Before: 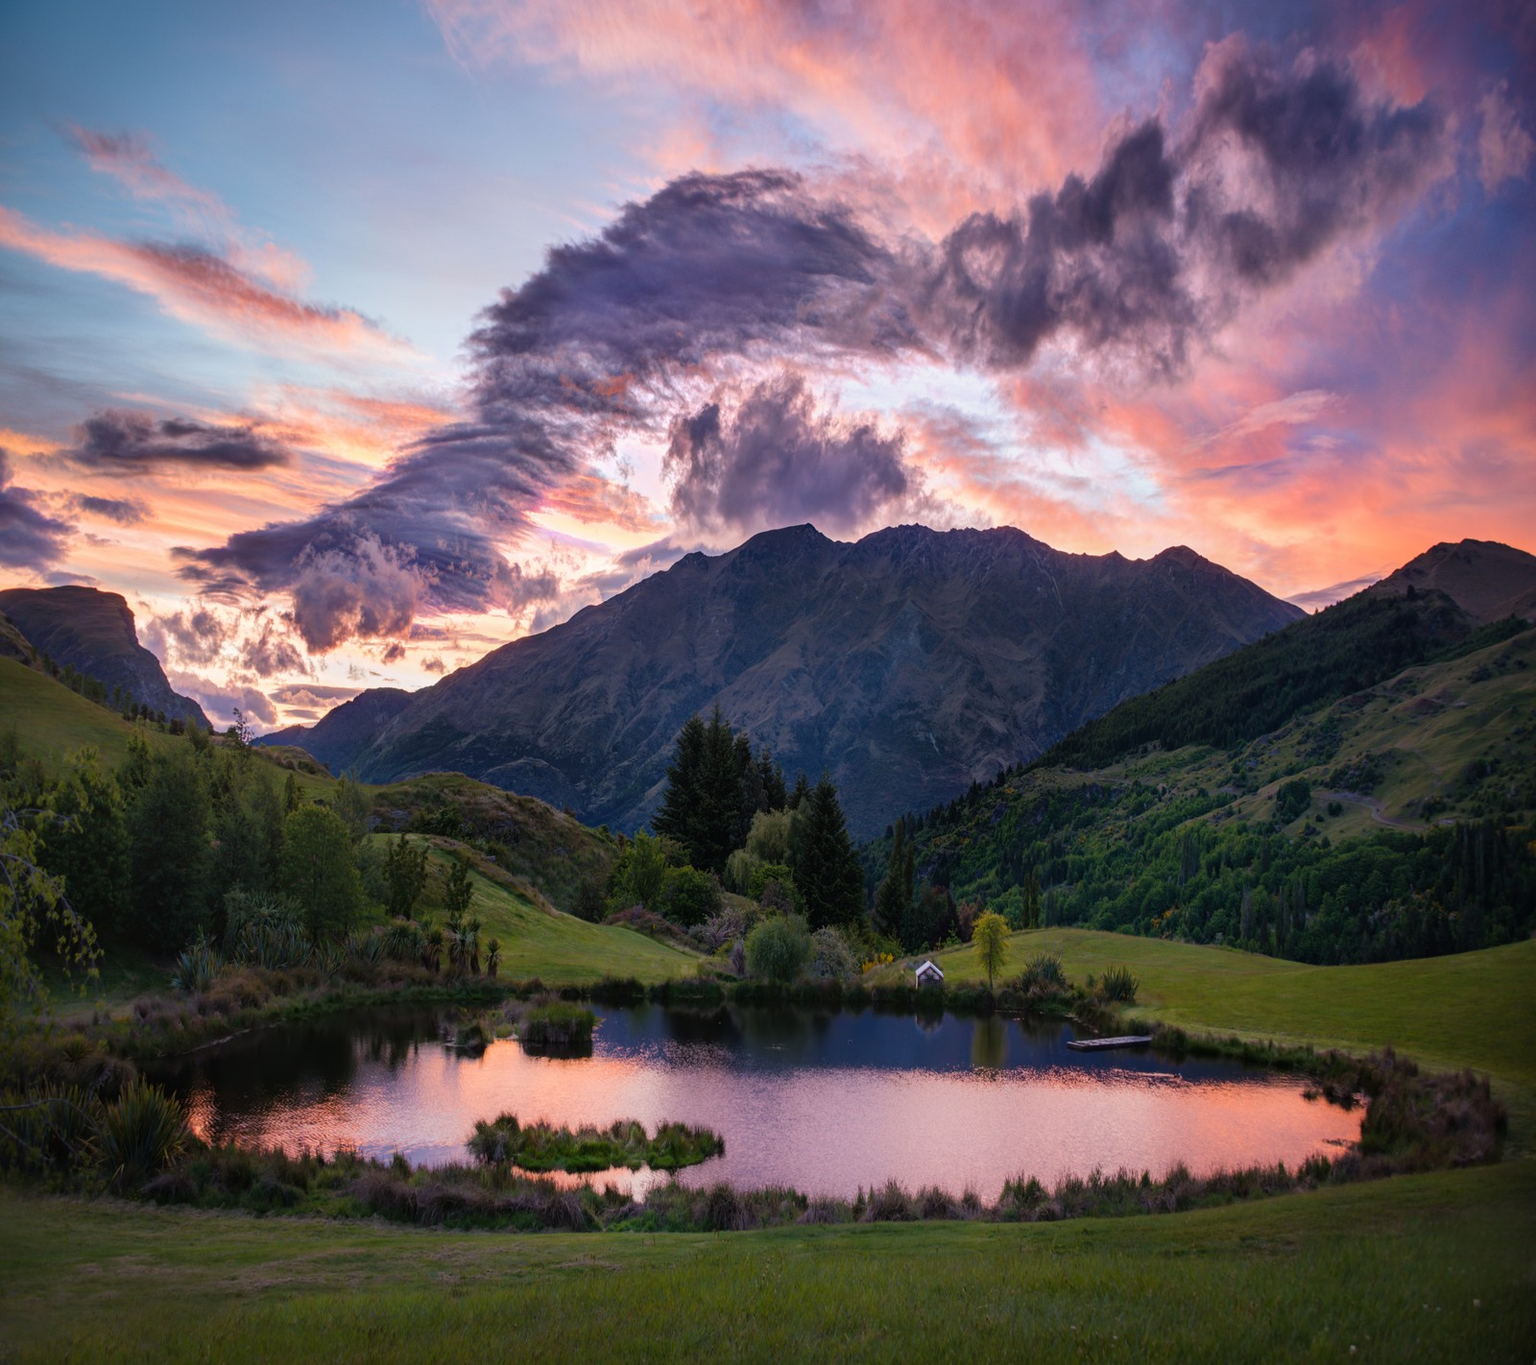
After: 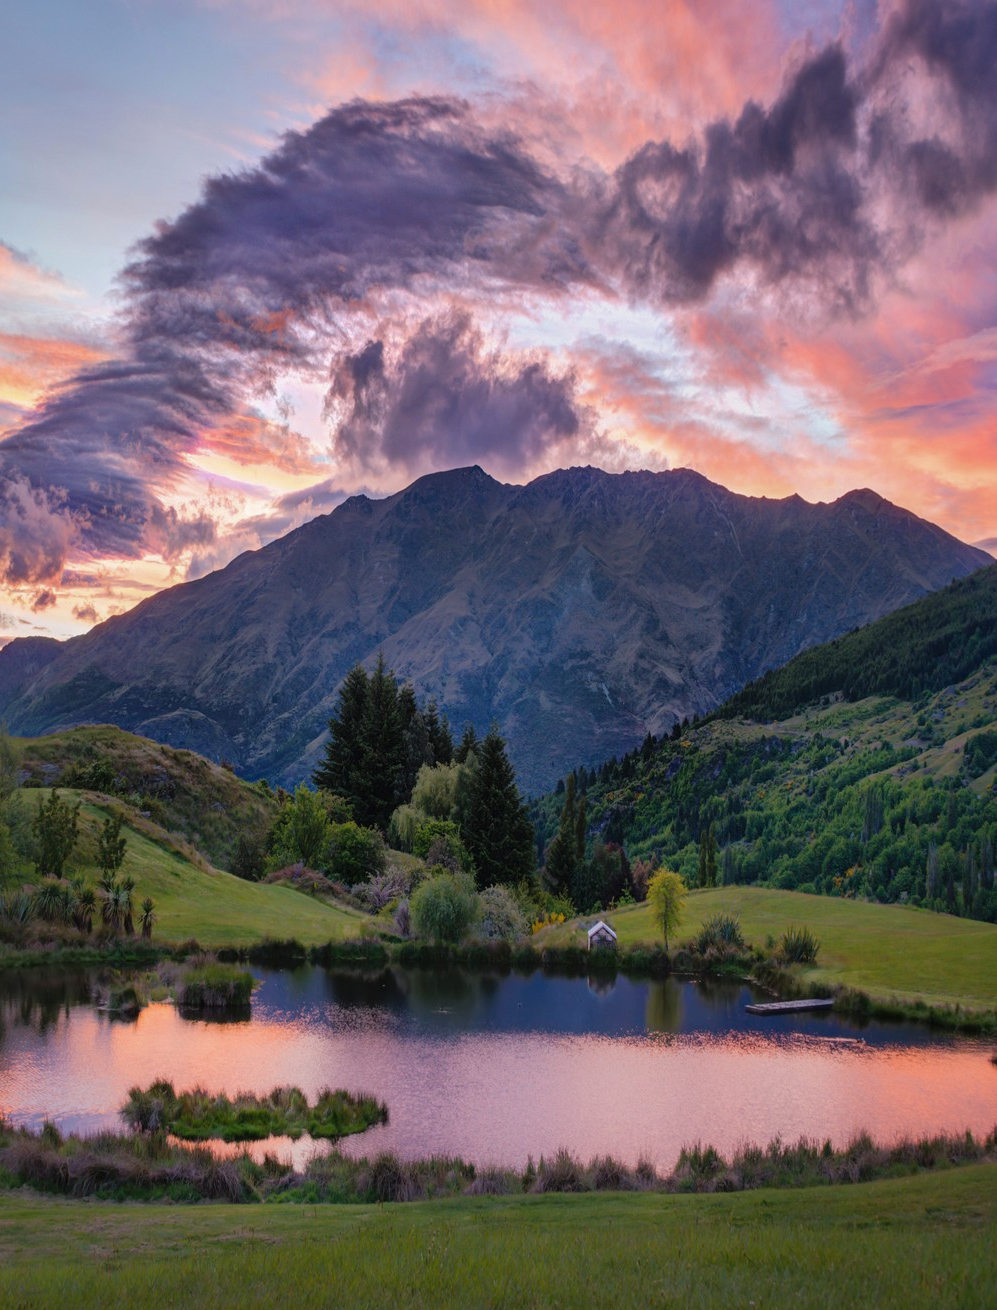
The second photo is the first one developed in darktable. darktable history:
crop and rotate: left 22.918%, top 5.629%, right 14.711%, bottom 2.247%
shadows and highlights: on, module defaults
